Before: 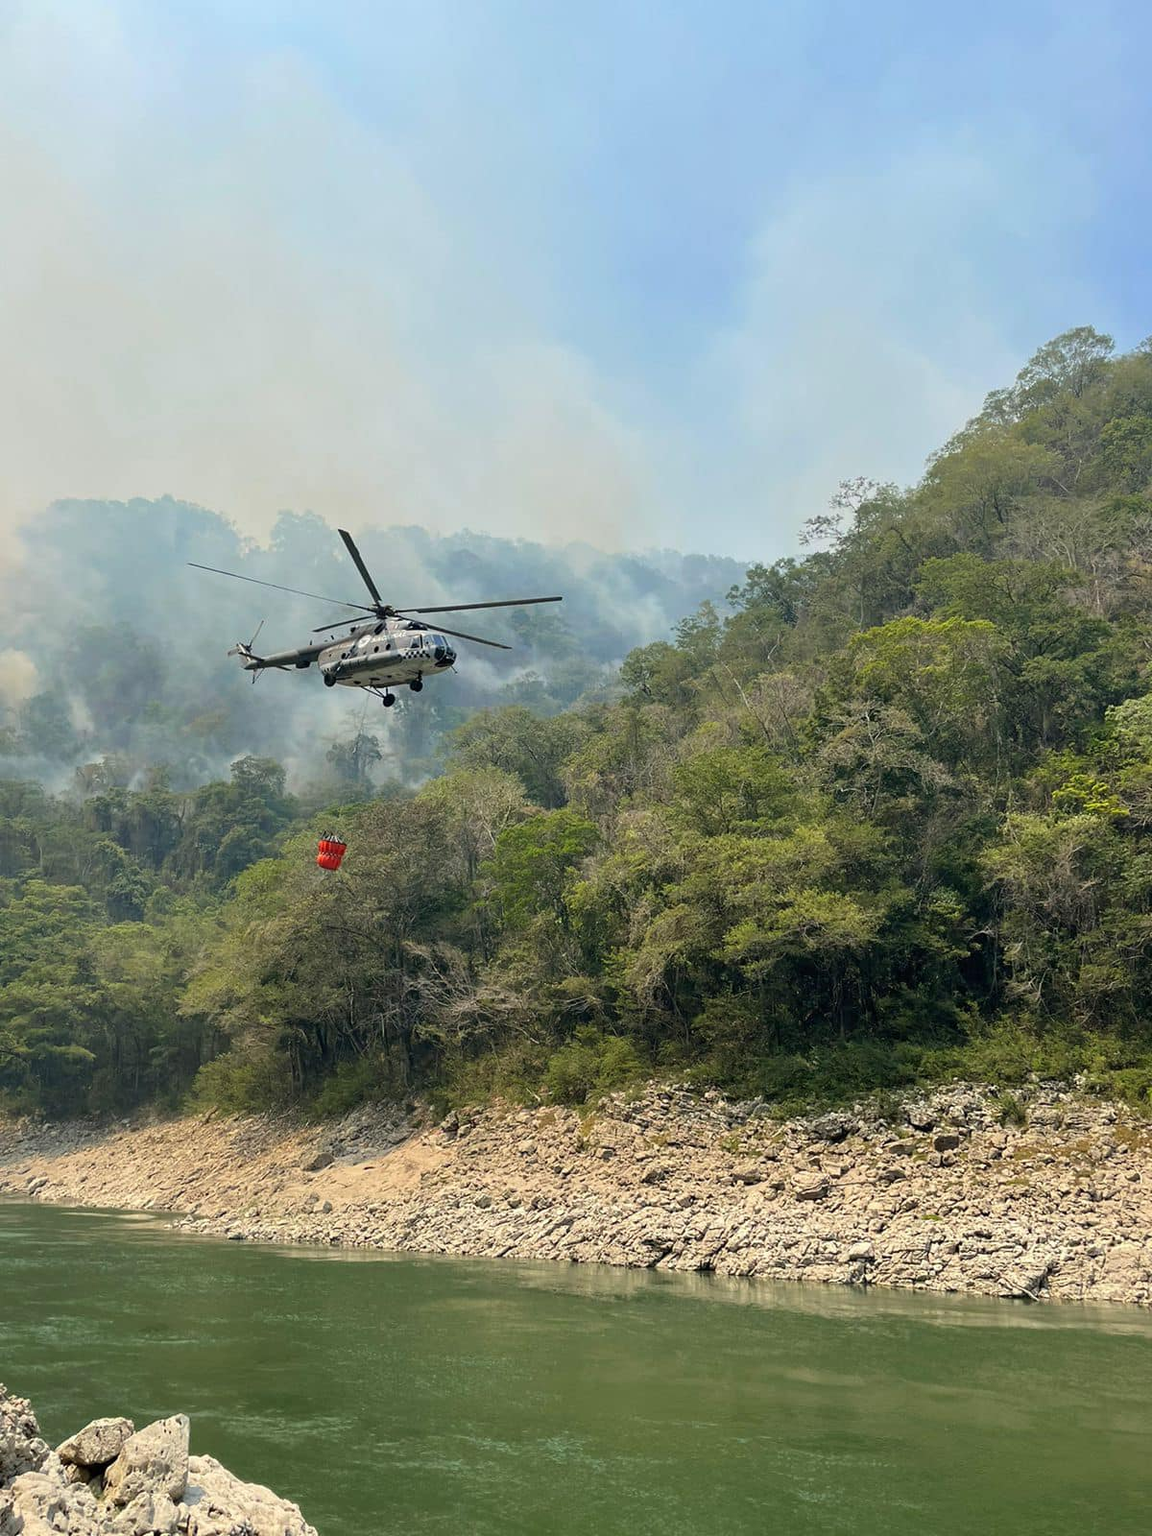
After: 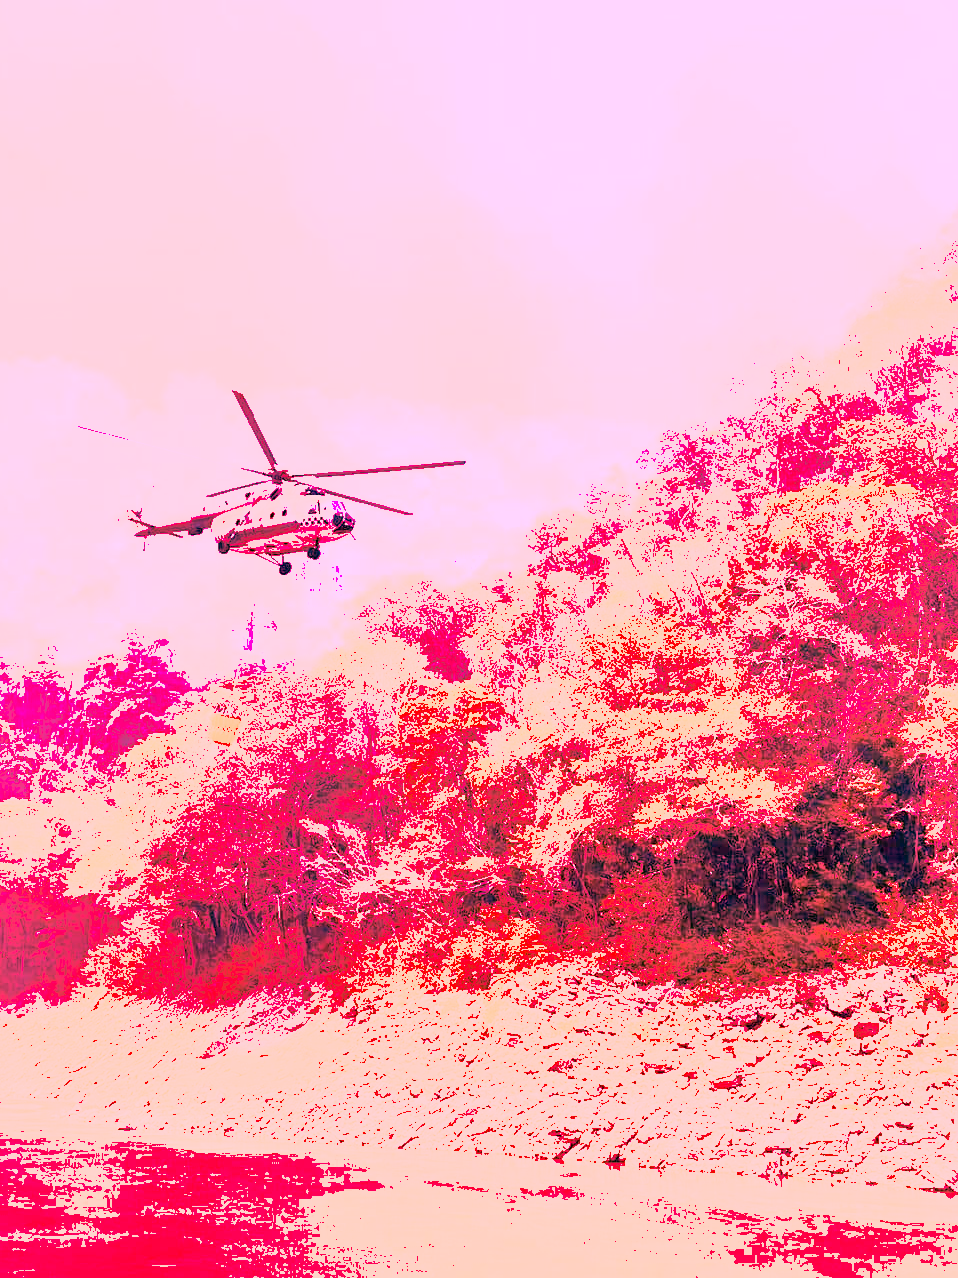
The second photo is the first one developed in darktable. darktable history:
shadows and highlights: on, module defaults
crop and rotate: left 10.071%, top 10.071%, right 10.02%, bottom 10.02%
exposure: exposure 0.556 EV, compensate highlight preservation false
white balance: red 4.26, blue 1.802
local contrast: mode bilateral grid, contrast 20, coarseness 50, detail 120%, midtone range 0.2
